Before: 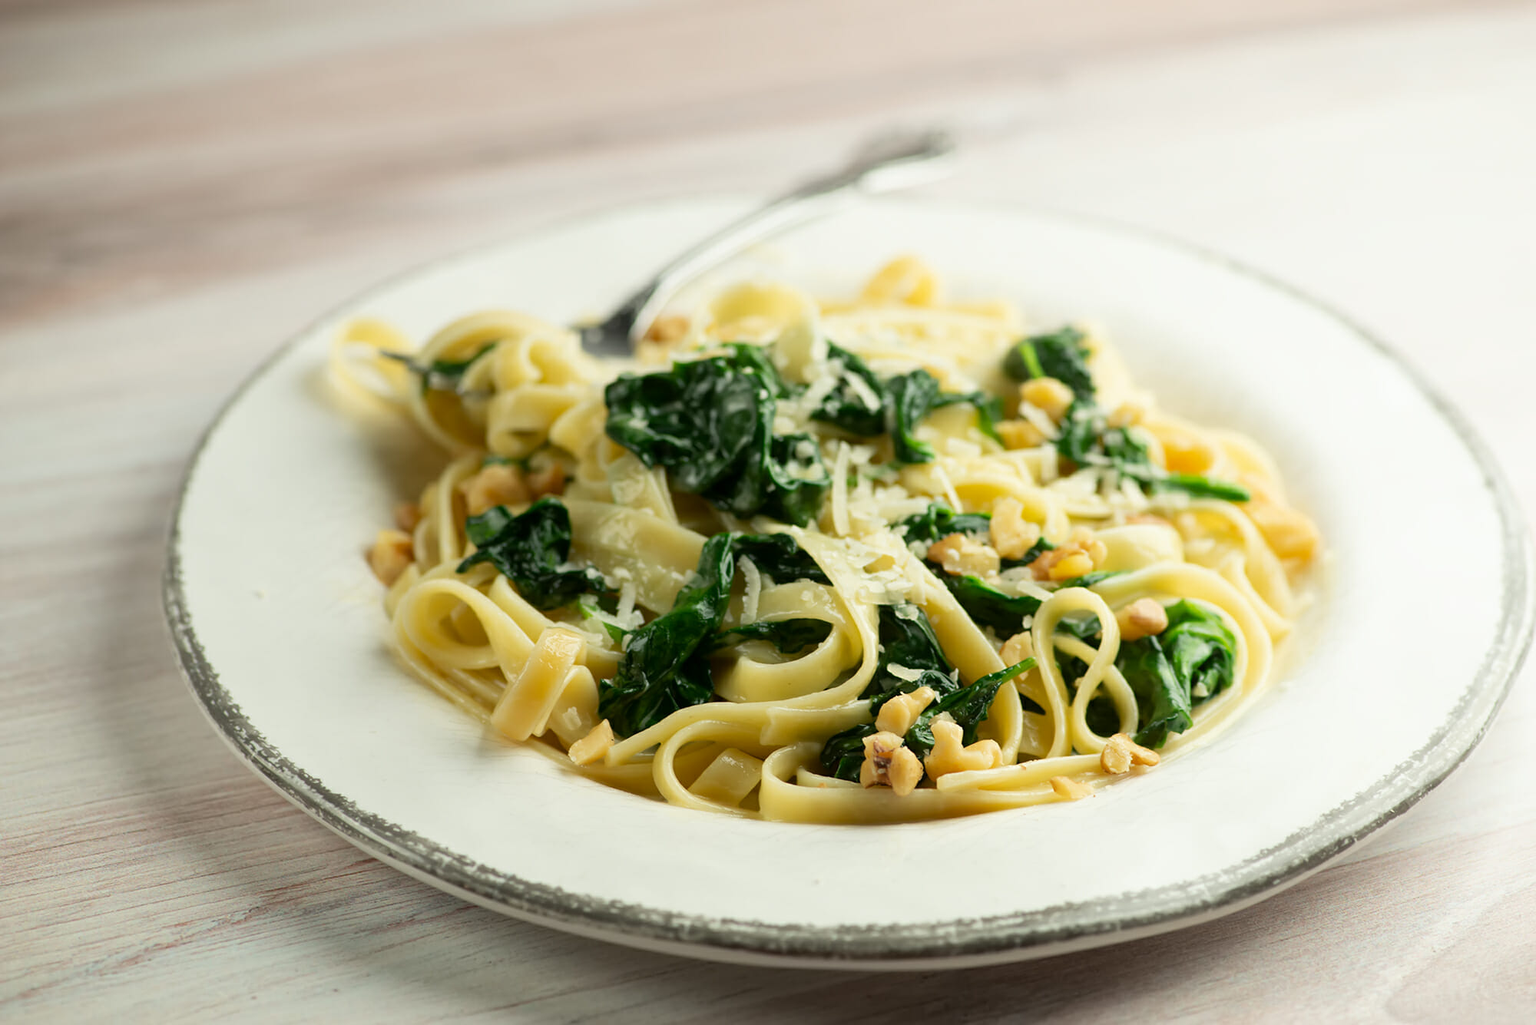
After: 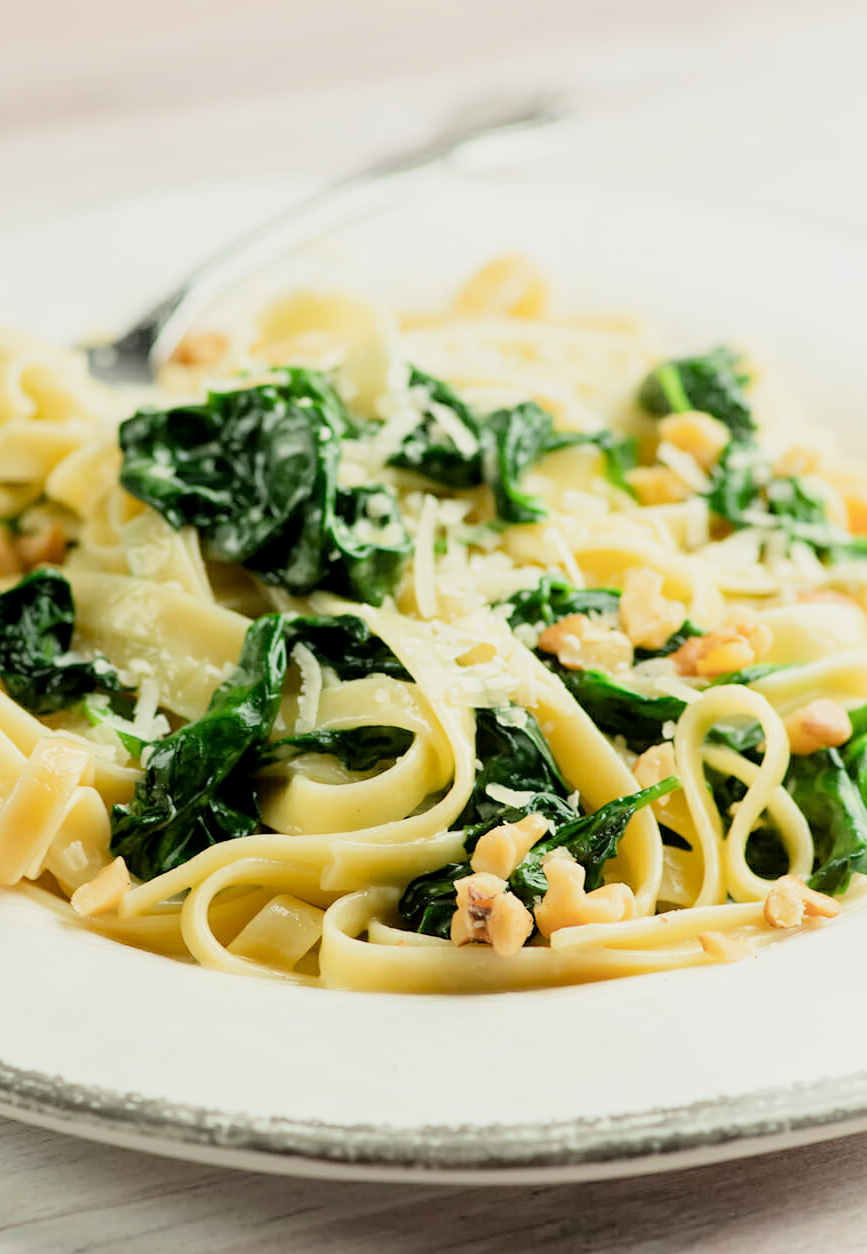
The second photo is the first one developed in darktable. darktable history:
white balance: emerald 1
crop: left 33.452%, top 6.025%, right 23.155%
filmic rgb: black relative exposure -6.98 EV, white relative exposure 5.63 EV, hardness 2.86
exposure: black level correction 0, exposure 1.2 EV, compensate exposure bias true, compensate highlight preservation false
local contrast: highlights 100%, shadows 100%, detail 120%, midtone range 0.2
